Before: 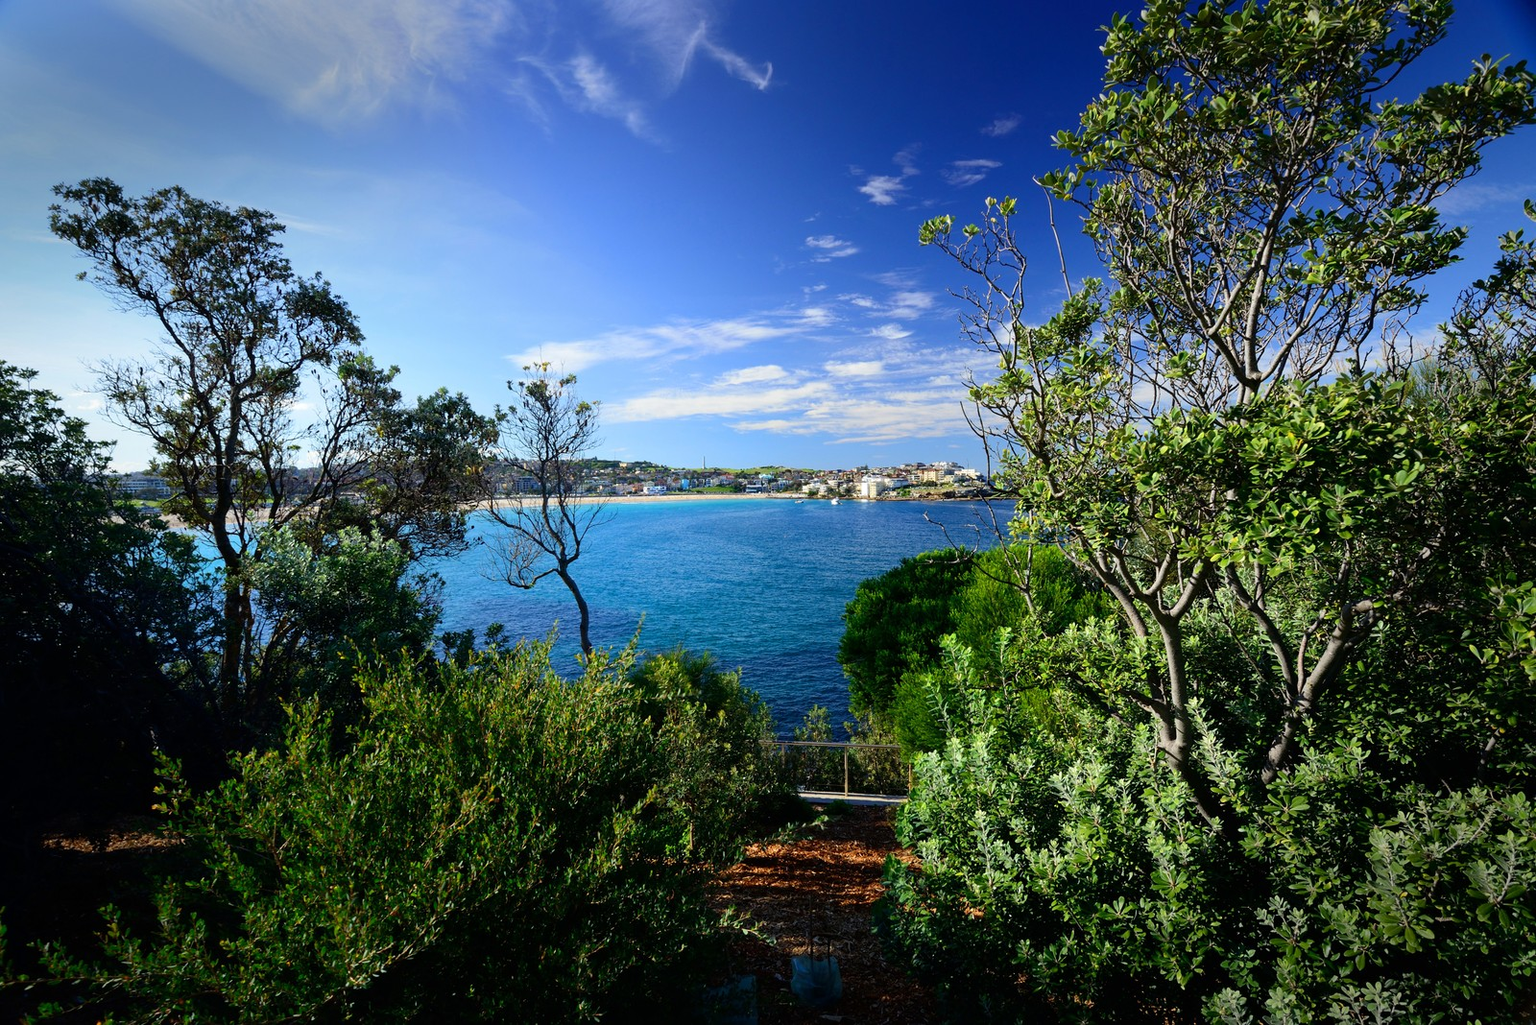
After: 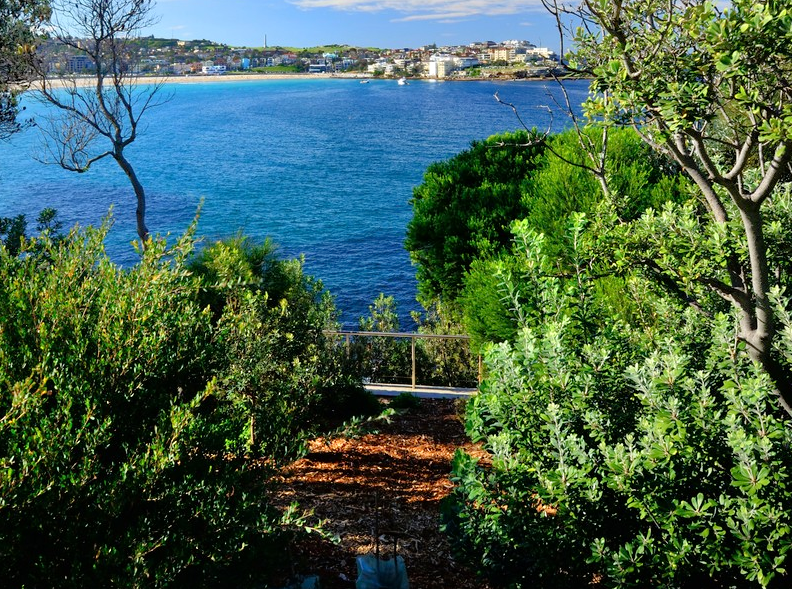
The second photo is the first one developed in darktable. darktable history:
crop: left 29.259%, top 41.32%, right 21.195%, bottom 3.517%
tone equalizer: -7 EV 0.143 EV, -6 EV 0.614 EV, -5 EV 1.14 EV, -4 EV 1.3 EV, -3 EV 1.16 EV, -2 EV 0.6 EV, -1 EV 0.154 EV
